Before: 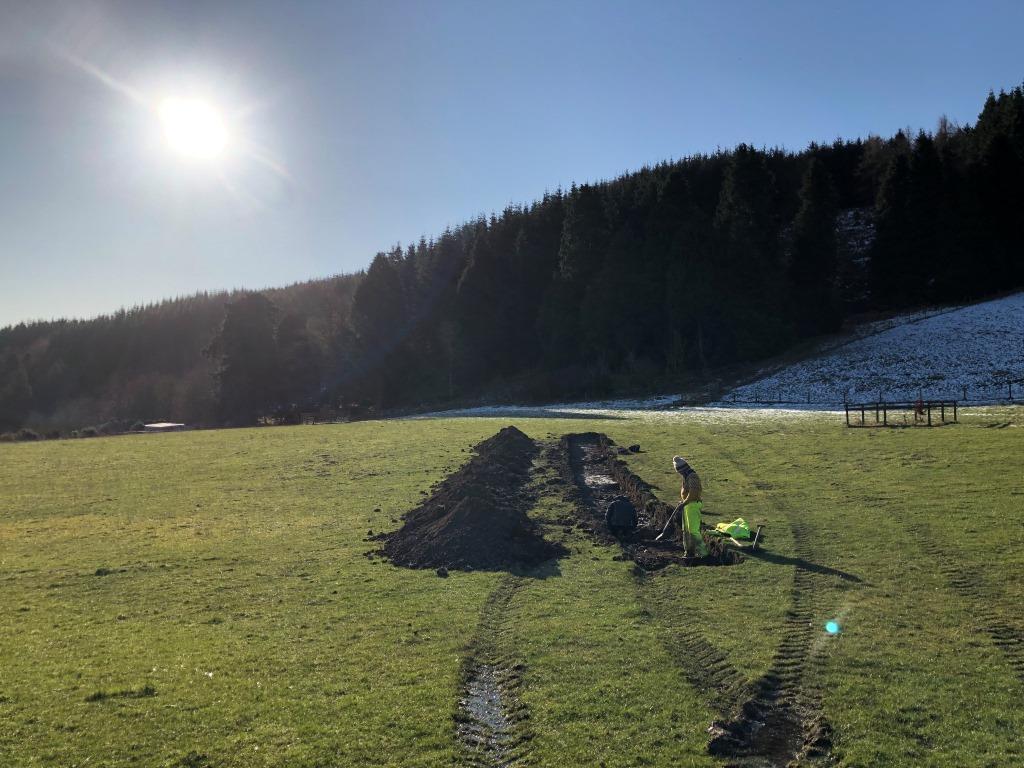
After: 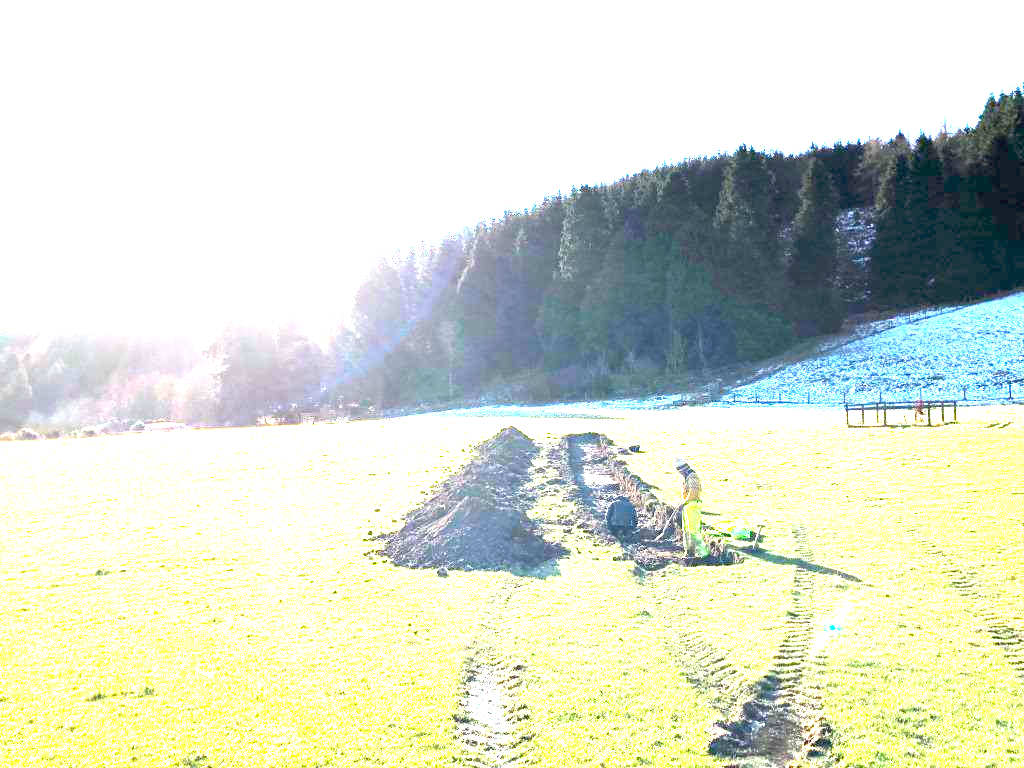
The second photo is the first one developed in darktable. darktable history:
rotate and perspective: crop left 0, crop top 0
exposure: black level correction 0, exposure 4 EV, compensate exposure bias true, compensate highlight preservation false
